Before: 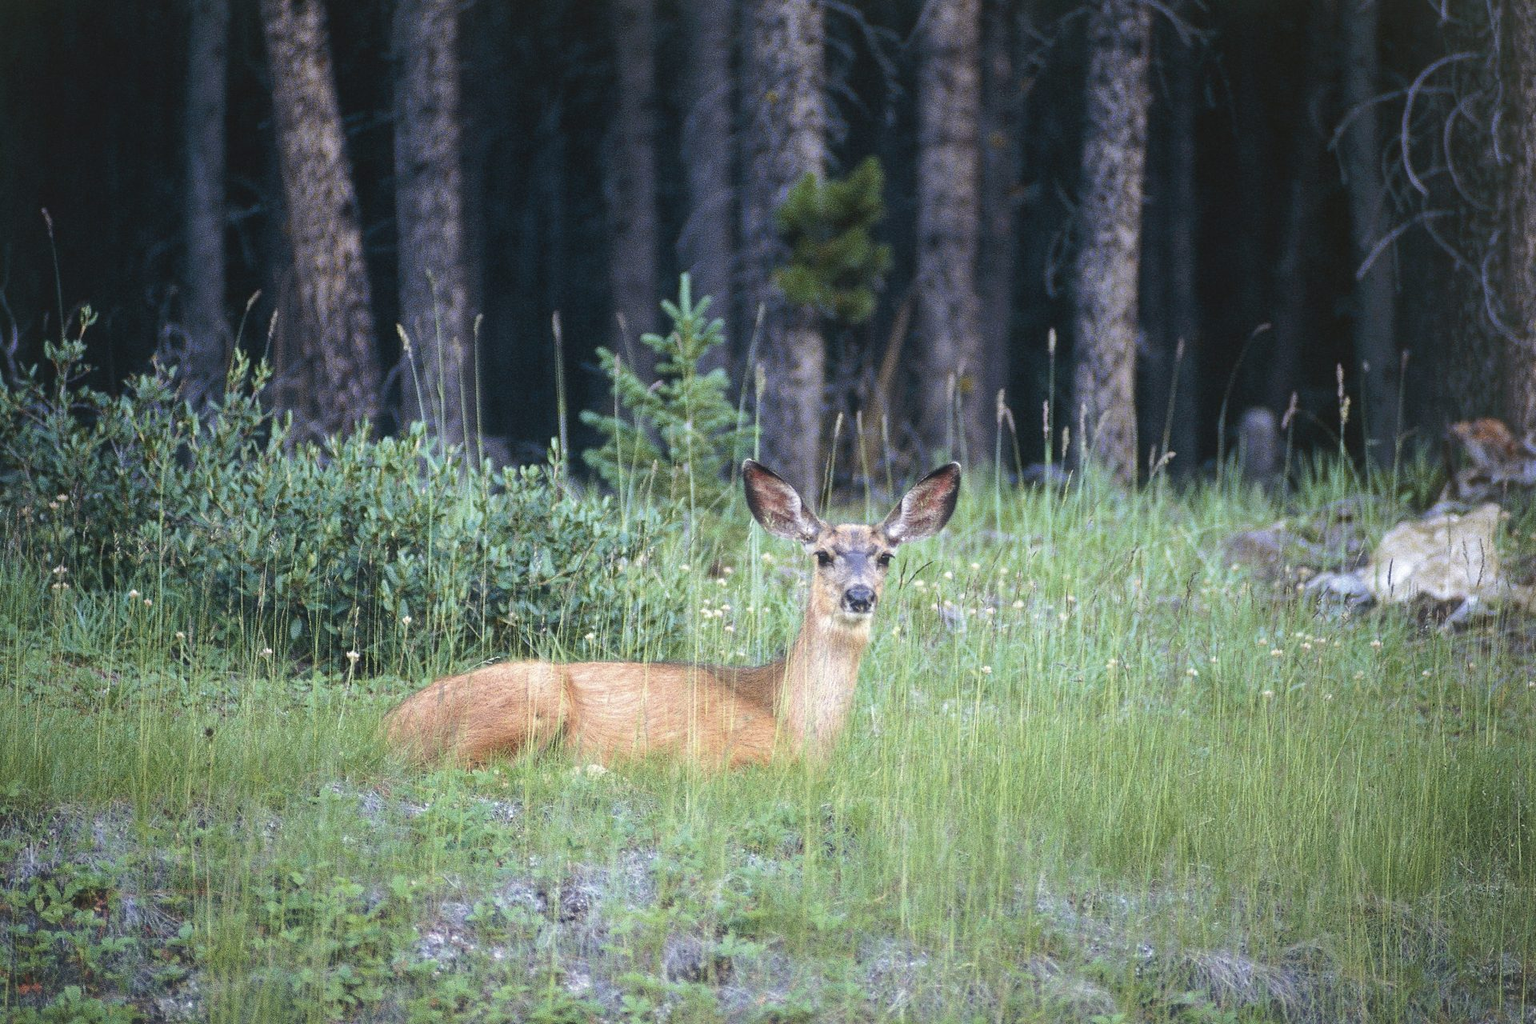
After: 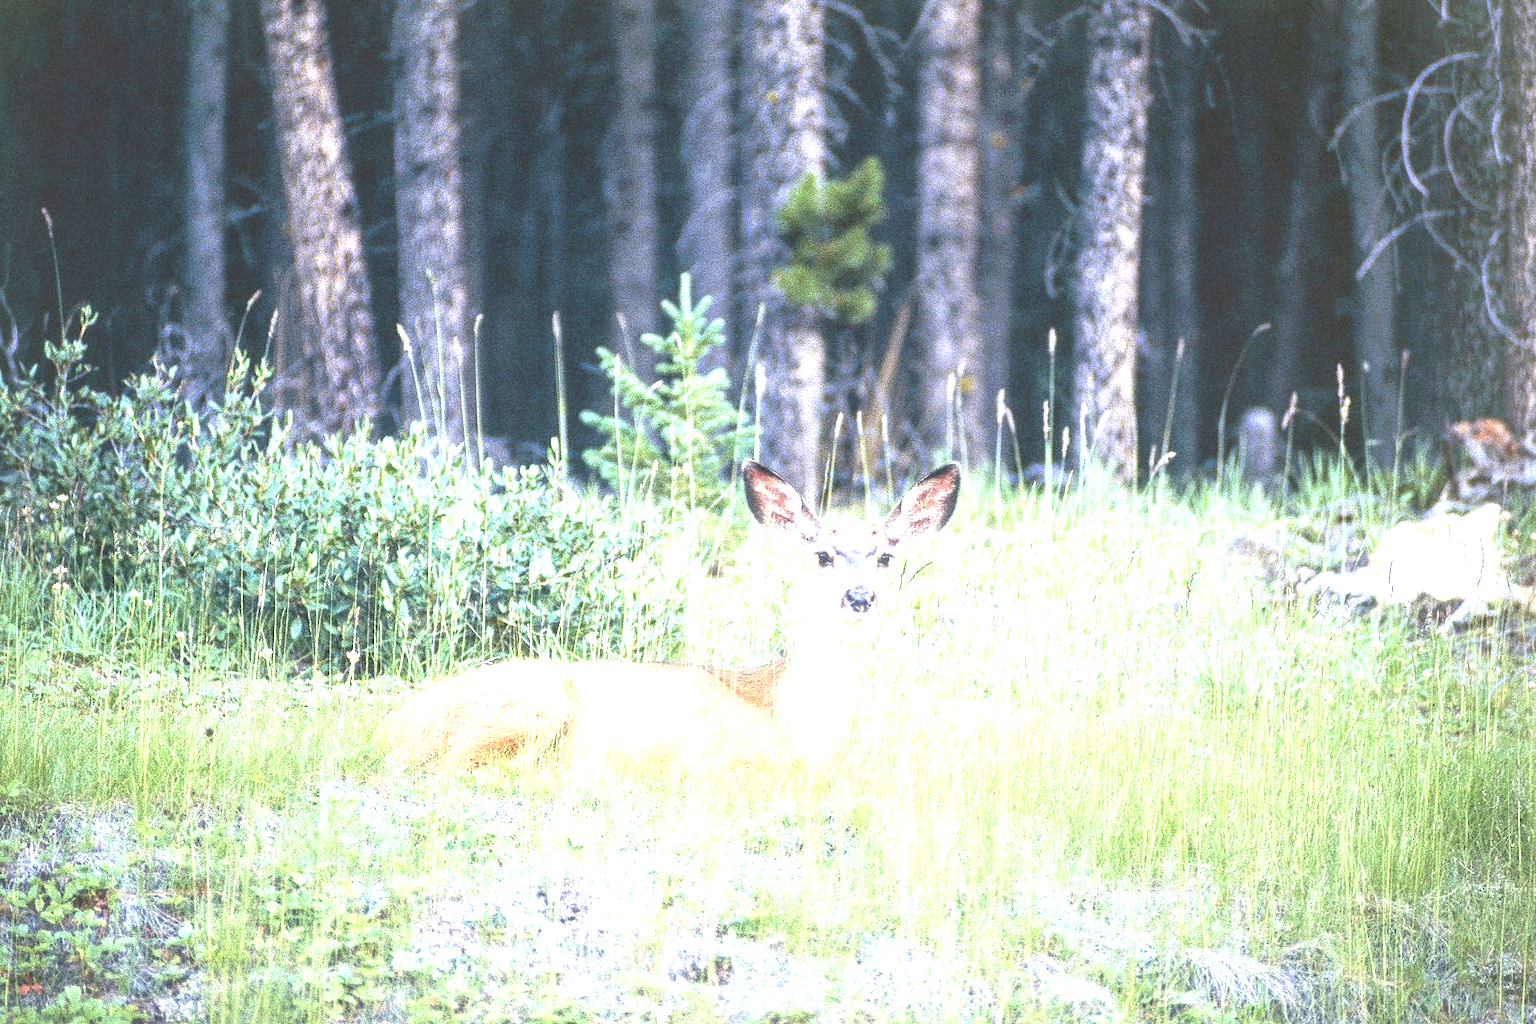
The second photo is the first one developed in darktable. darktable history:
local contrast: on, module defaults
exposure: exposure 2.04 EV, compensate highlight preservation false
contrast brightness saturation: contrast -0.11
grain: coarseness 3.21 ISO
